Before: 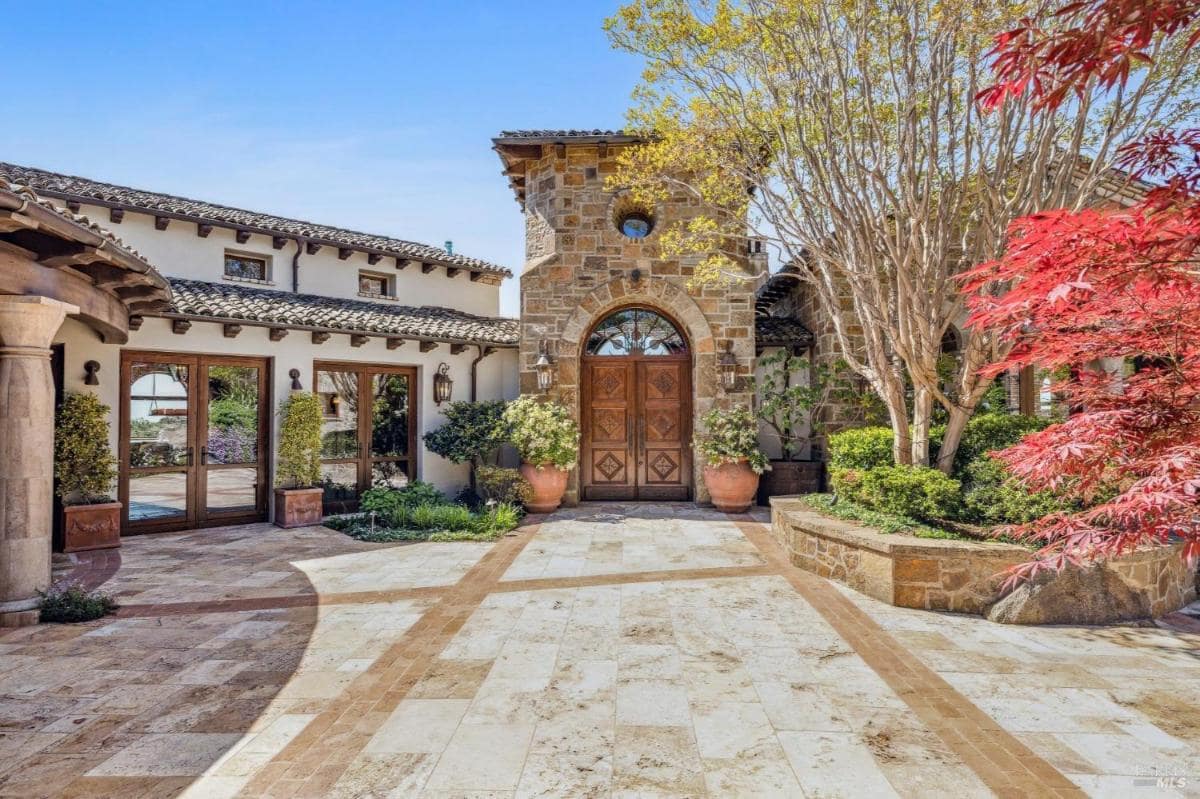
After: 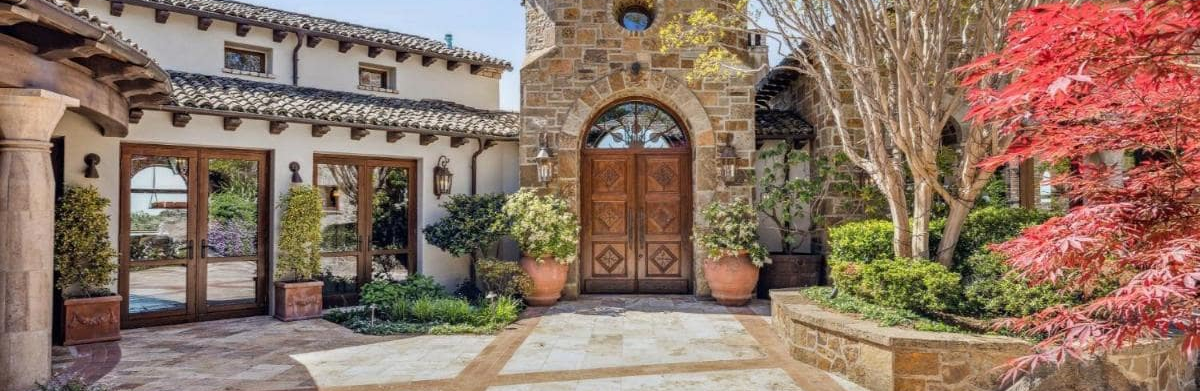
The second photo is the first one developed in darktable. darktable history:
crop and rotate: top 25.957%, bottom 24.992%
